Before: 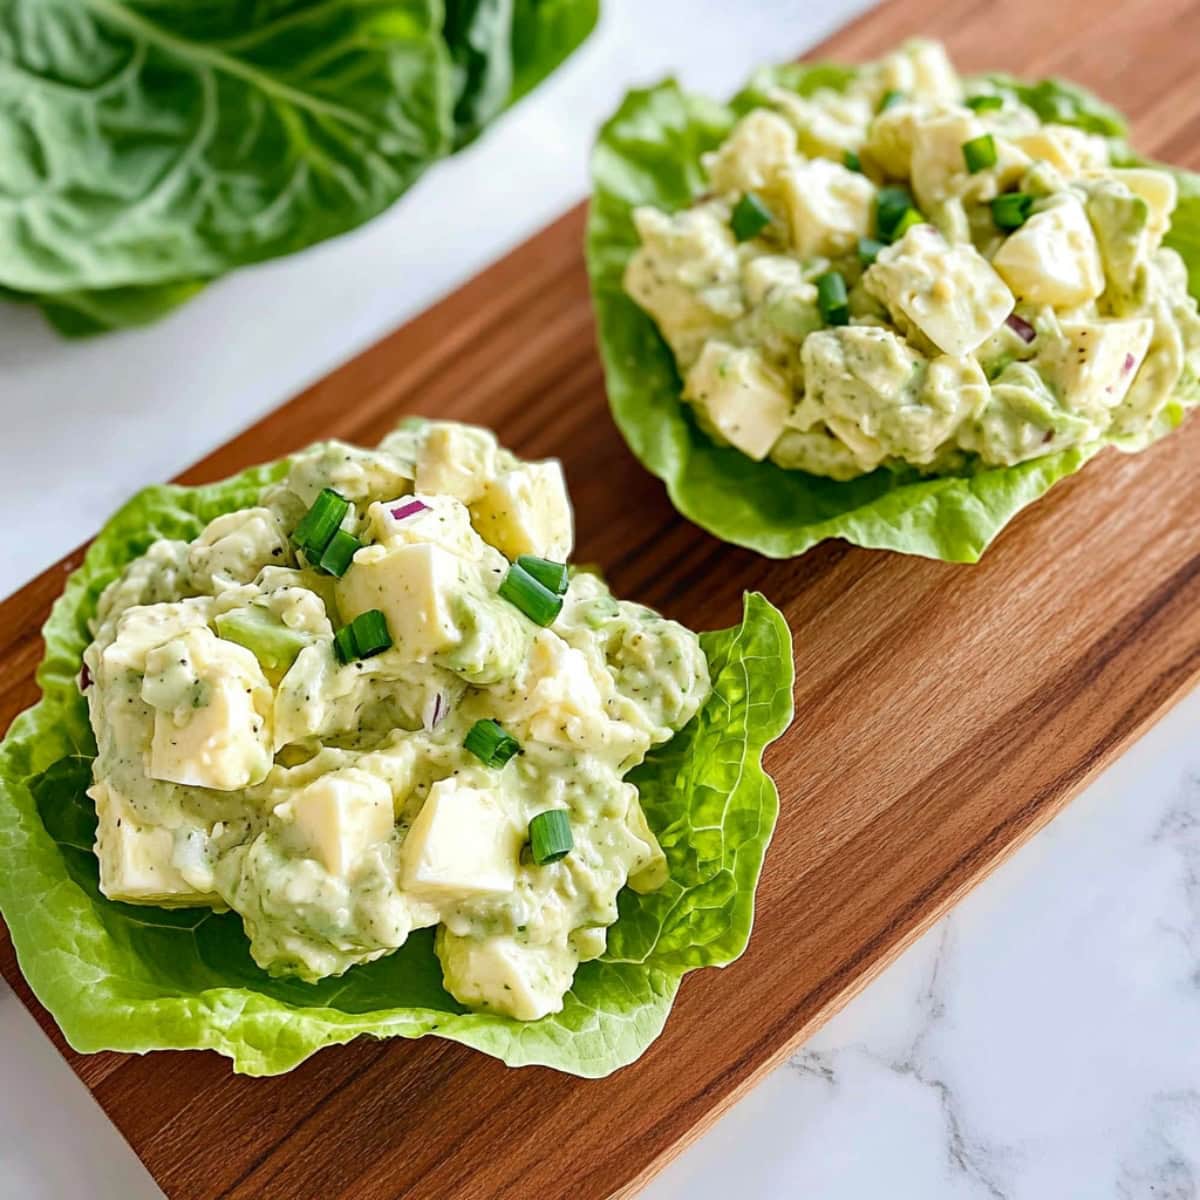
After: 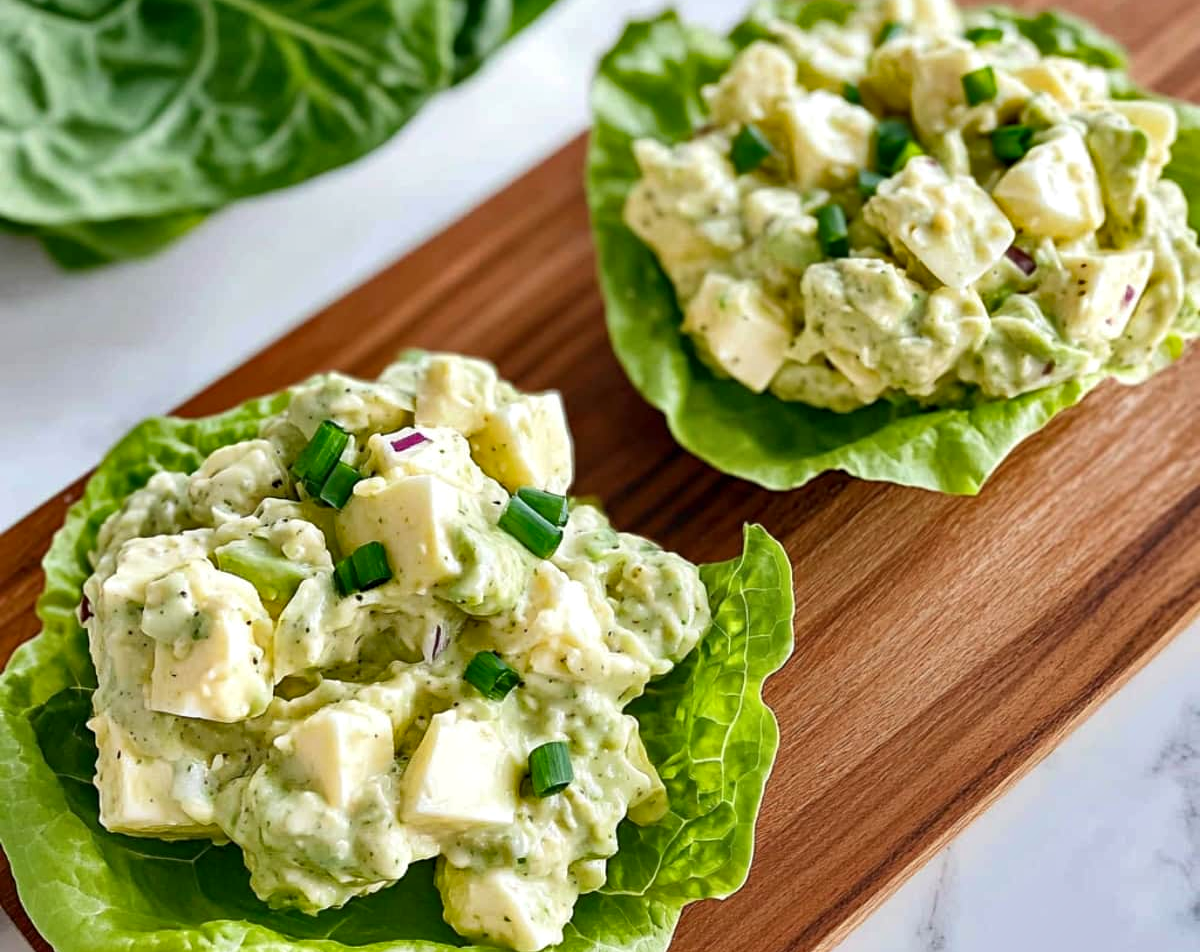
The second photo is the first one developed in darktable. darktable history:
crop and rotate: top 5.667%, bottom 14.937%
shadows and highlights: soften with gaussian
contrast equalizer: octaves 7, y [[0.6 ×6], [0.55 ×6], [0 ×6], [0 ×6], [0 ×6]], mix 0.15
